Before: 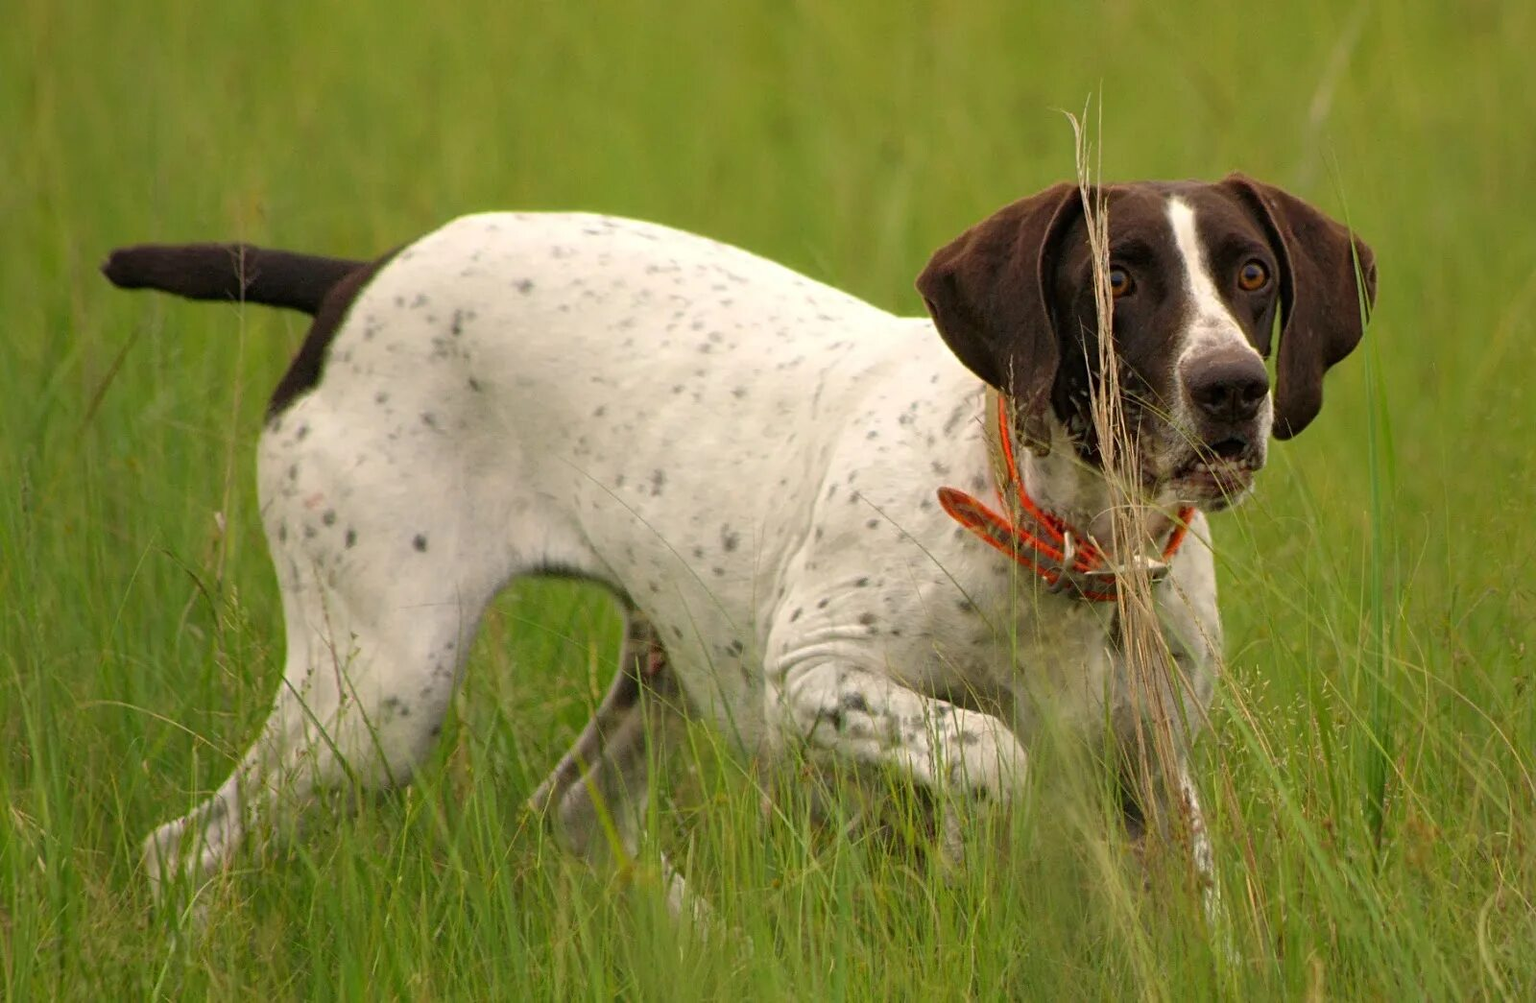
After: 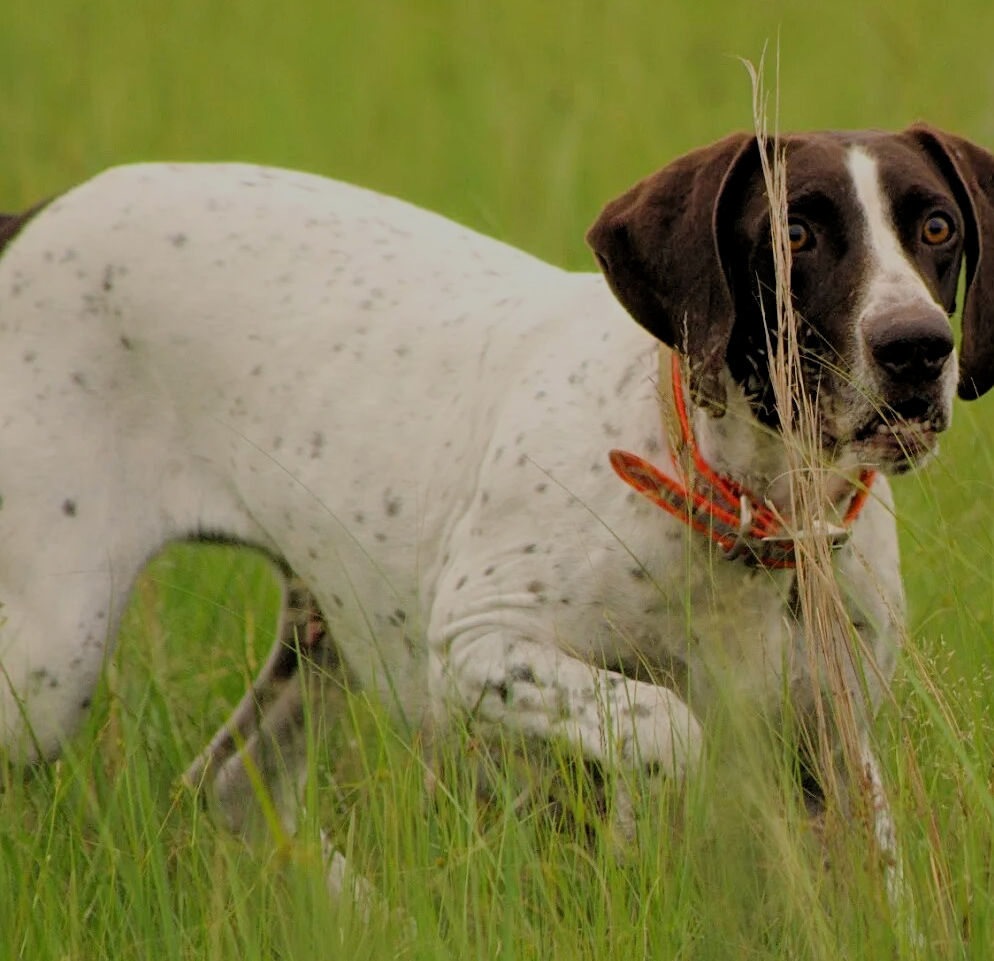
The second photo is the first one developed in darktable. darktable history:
crop and rotate: left 23.104%, top 5.641%, right 14.761%, bottom 2.31%
filmic rgb: middle gray luminance 17.74%, black relative exposure -7.5 EV, white relative exposure 8.47 EV, target black luminance 0%, hardness 2.23, latitude 18.38%, contrast 0.878, highlights saturation mix 6.21%, shadows ↔ highlights balance 10.16%, iterations of high-quality reconstruction 0
